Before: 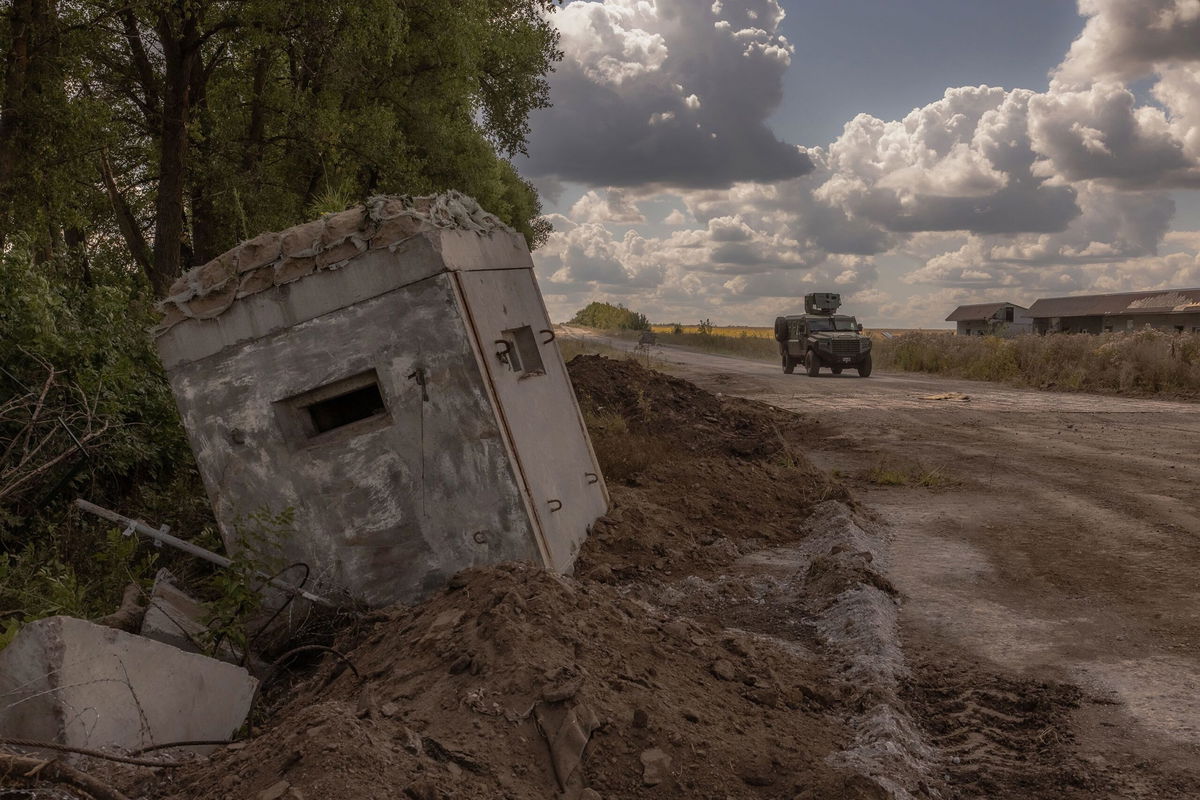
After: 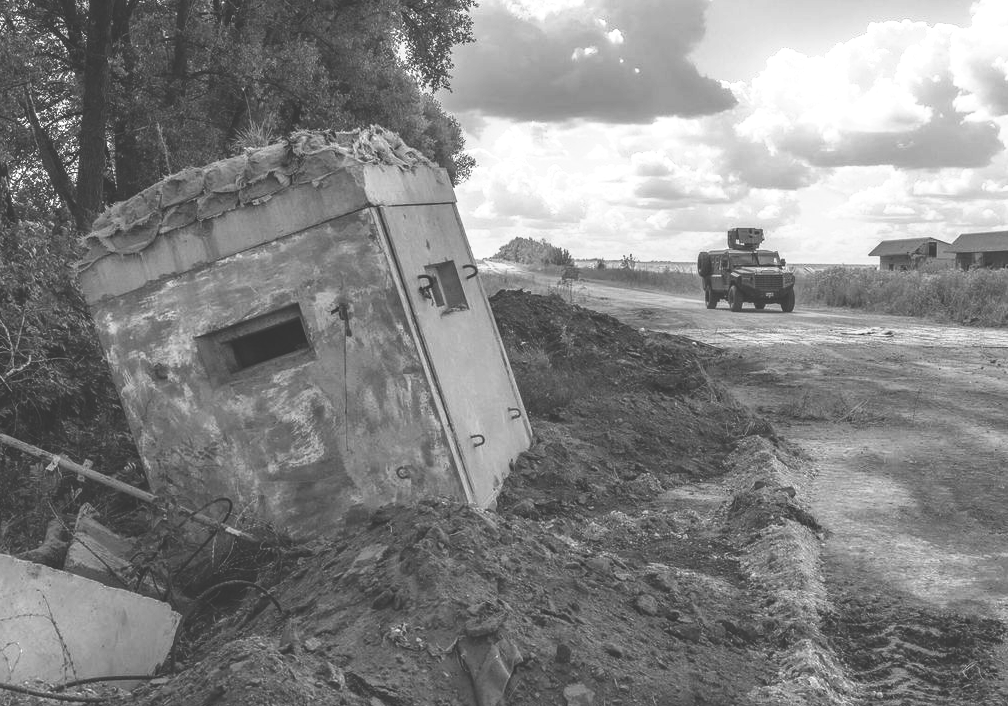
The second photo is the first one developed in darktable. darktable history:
crop: left 6.446%, top 8.188%, right 9.538%, bottom 3.548%
exposure: black level correction -0.023, exposure 1.397 EV, compensate highlight preservation false
tone curve: curves: ch0 [(0, 0) (0.003, 0.023) (0.011, 0.024) (0.025, 0.028) (0.044, 0.035) (0.069, 0.043) (0.1, 0.052) (0.136, 0.063) (0.177, 0.094) (0.224, 0.145) (0.277, 0.209) (0.335, 0.281) (0.399, 0.364) (0.468, 0.453) (0.543, 0.553) (0.623, 0.66) (0.709, 0.767) (0.801, 0.88) (0.898, 0.968) (1, 1)], preserve colors none
monochrome: a -11.7, b 1.62, size 0.5, highlights 0.38
